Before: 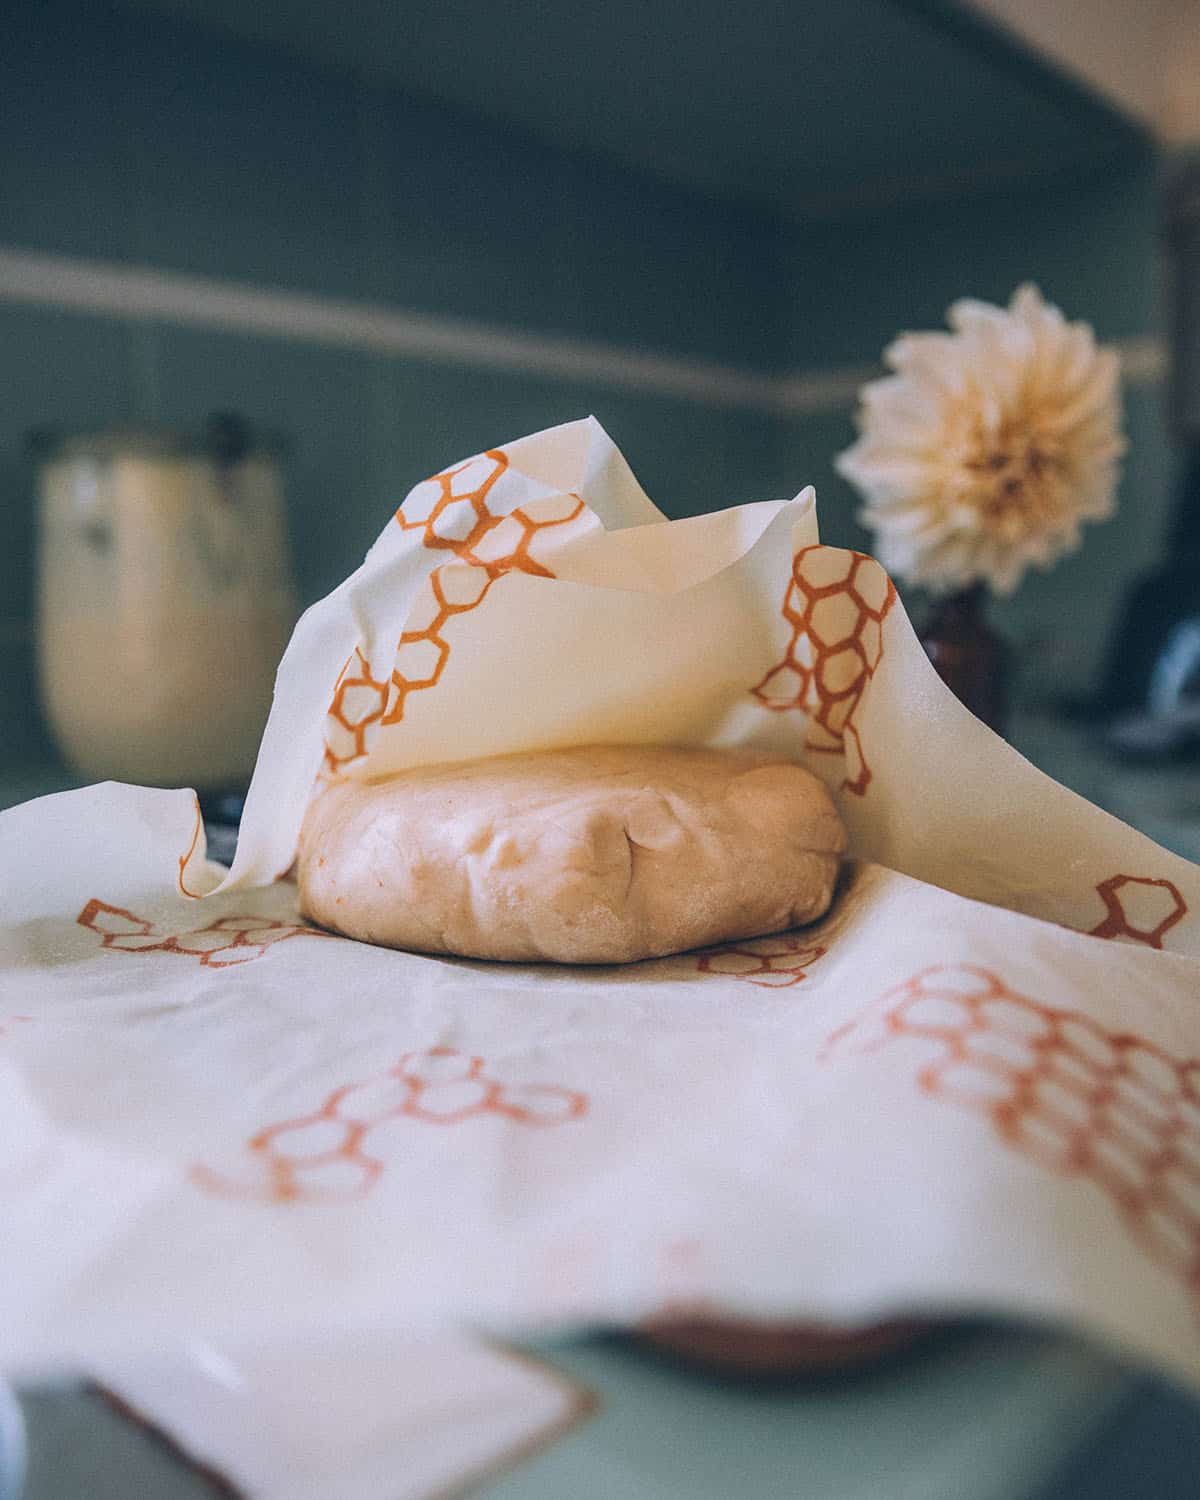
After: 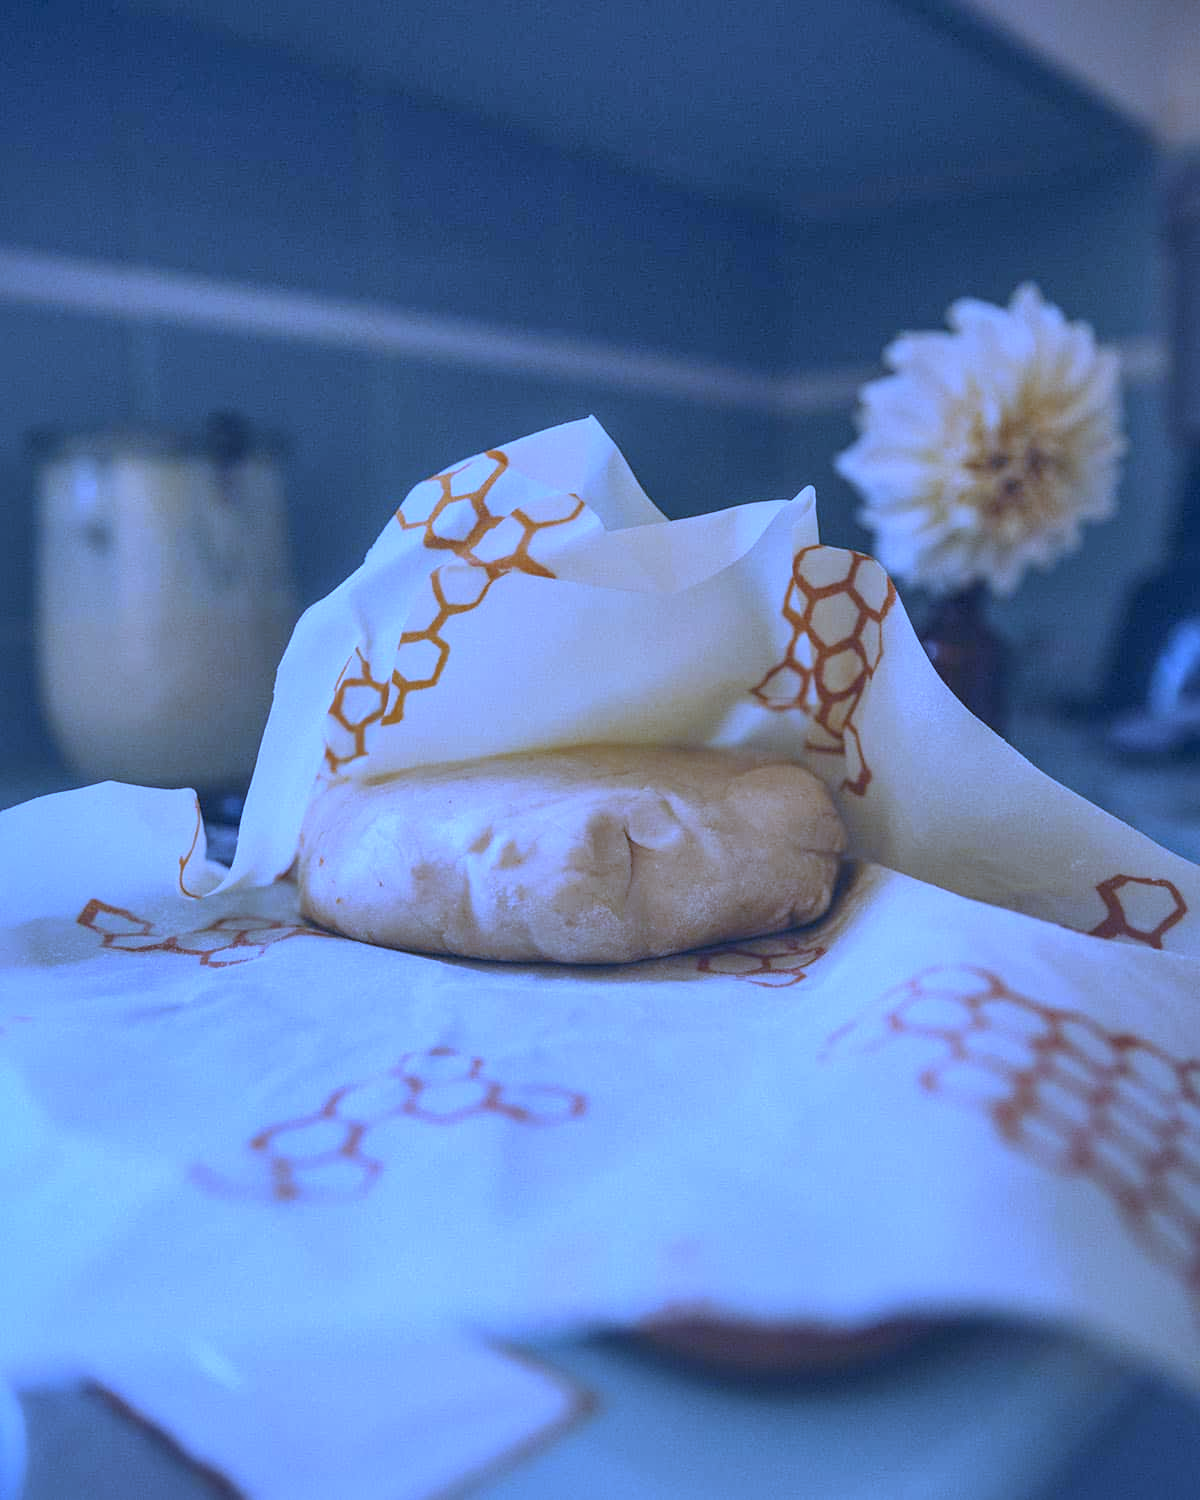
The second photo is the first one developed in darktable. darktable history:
shadows and highlights: on, module defaults
white balance: red 0.766, blue 1.537
